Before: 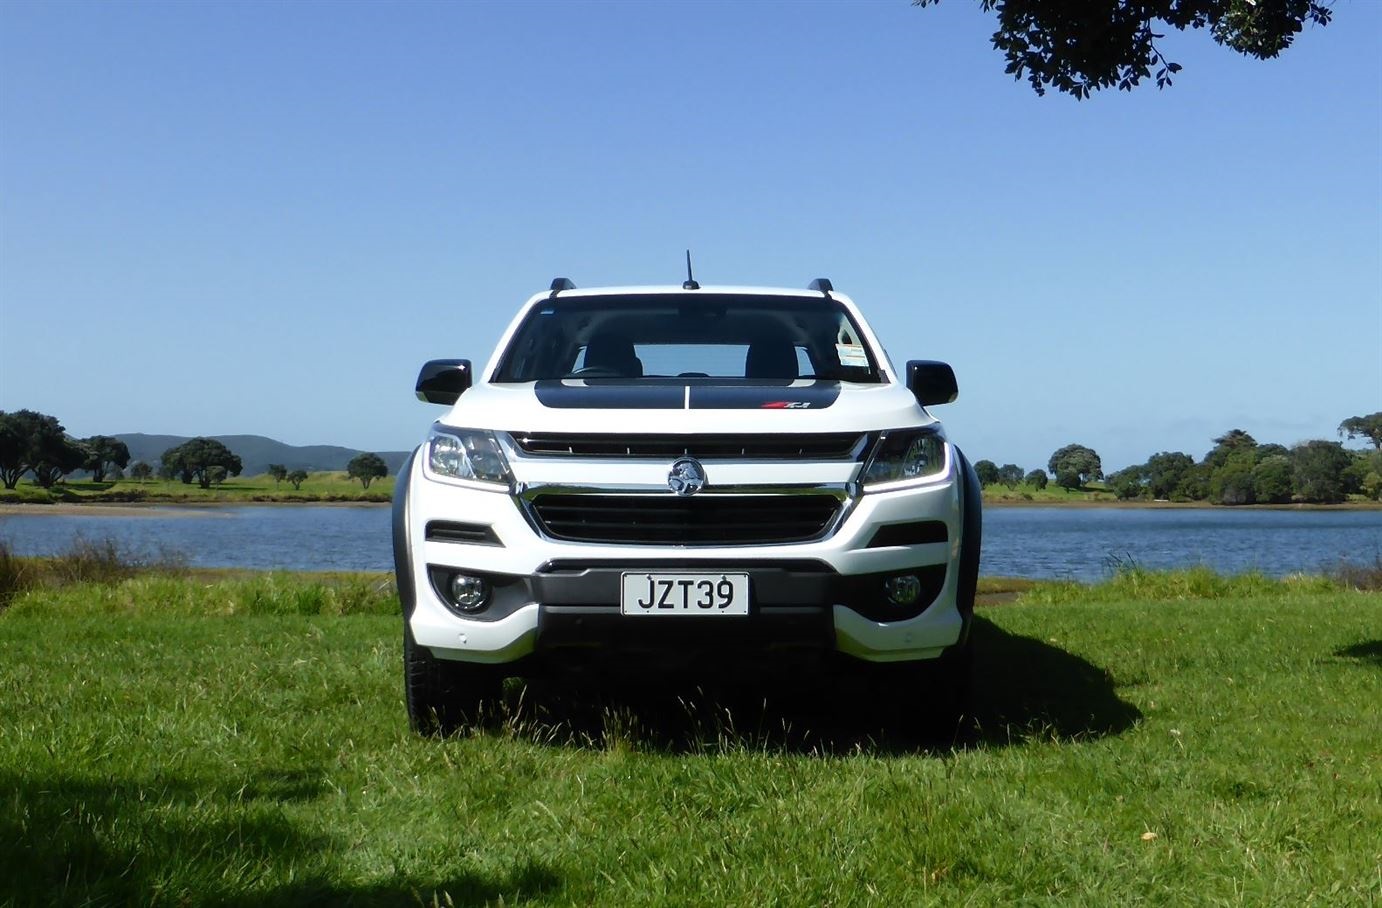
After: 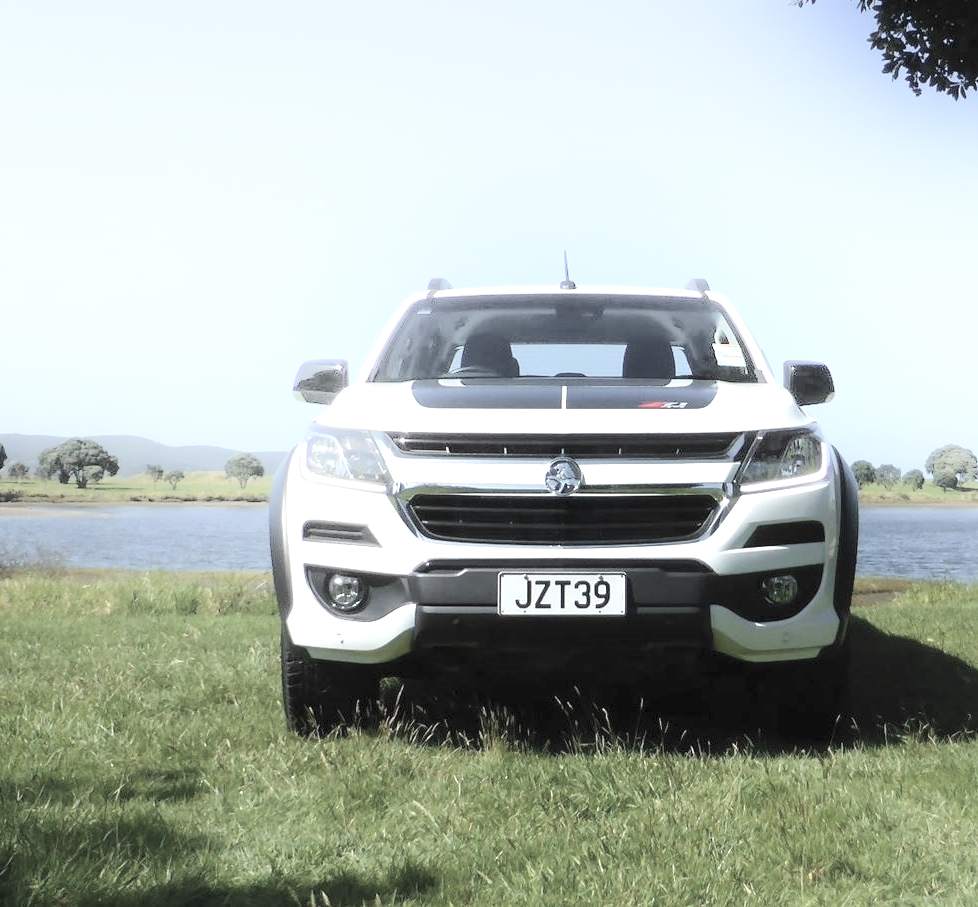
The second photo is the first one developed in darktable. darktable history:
contrast brightness saturation: brightness 0.188, saturation -0.491
exposure: black level correction 0, exposure 0.698 EV, compensate highlight preservation false
crop and rotate: left 9.022%, right 20.174%
shadows and highlights: shadows -21.68, highlights 98.28, soften with gaussian
